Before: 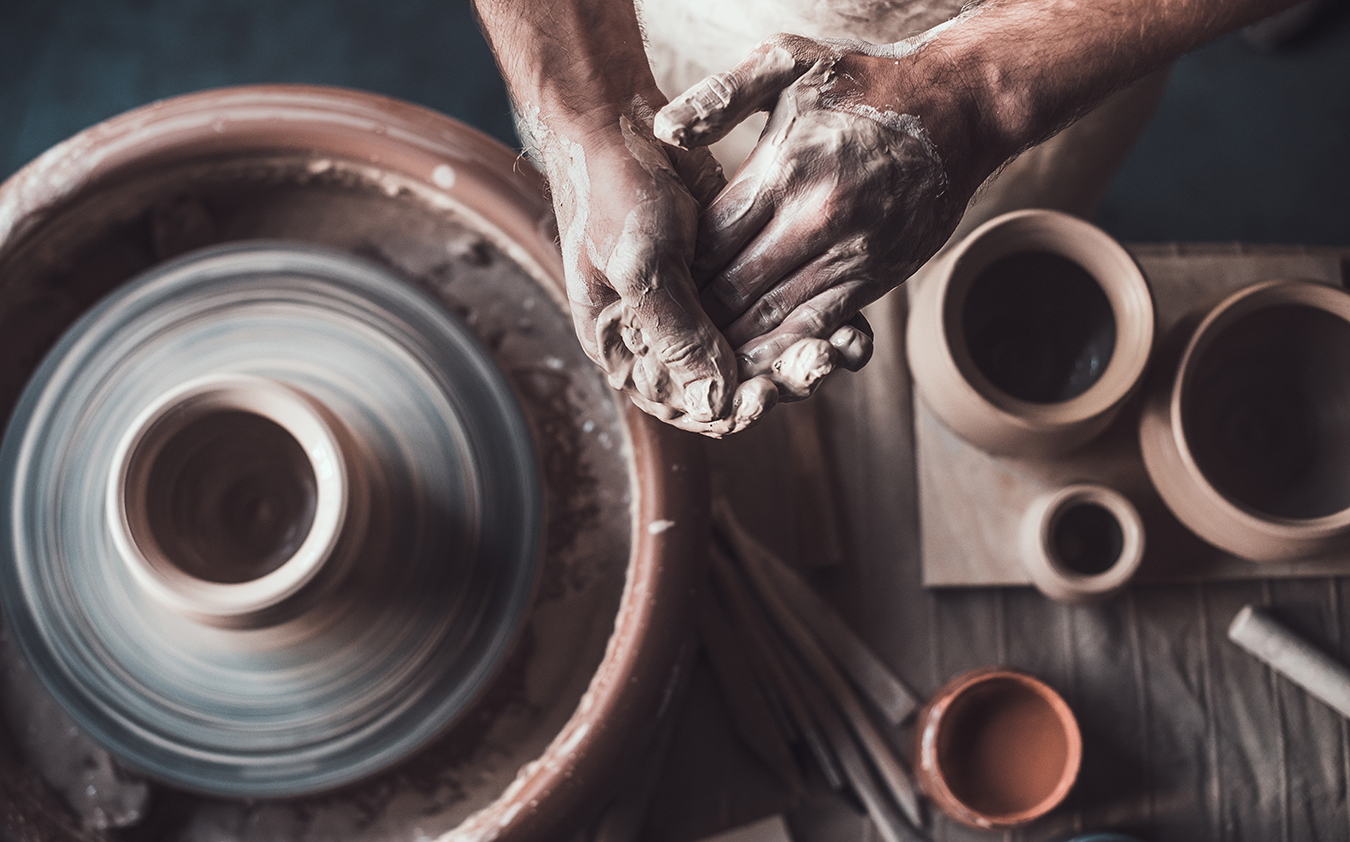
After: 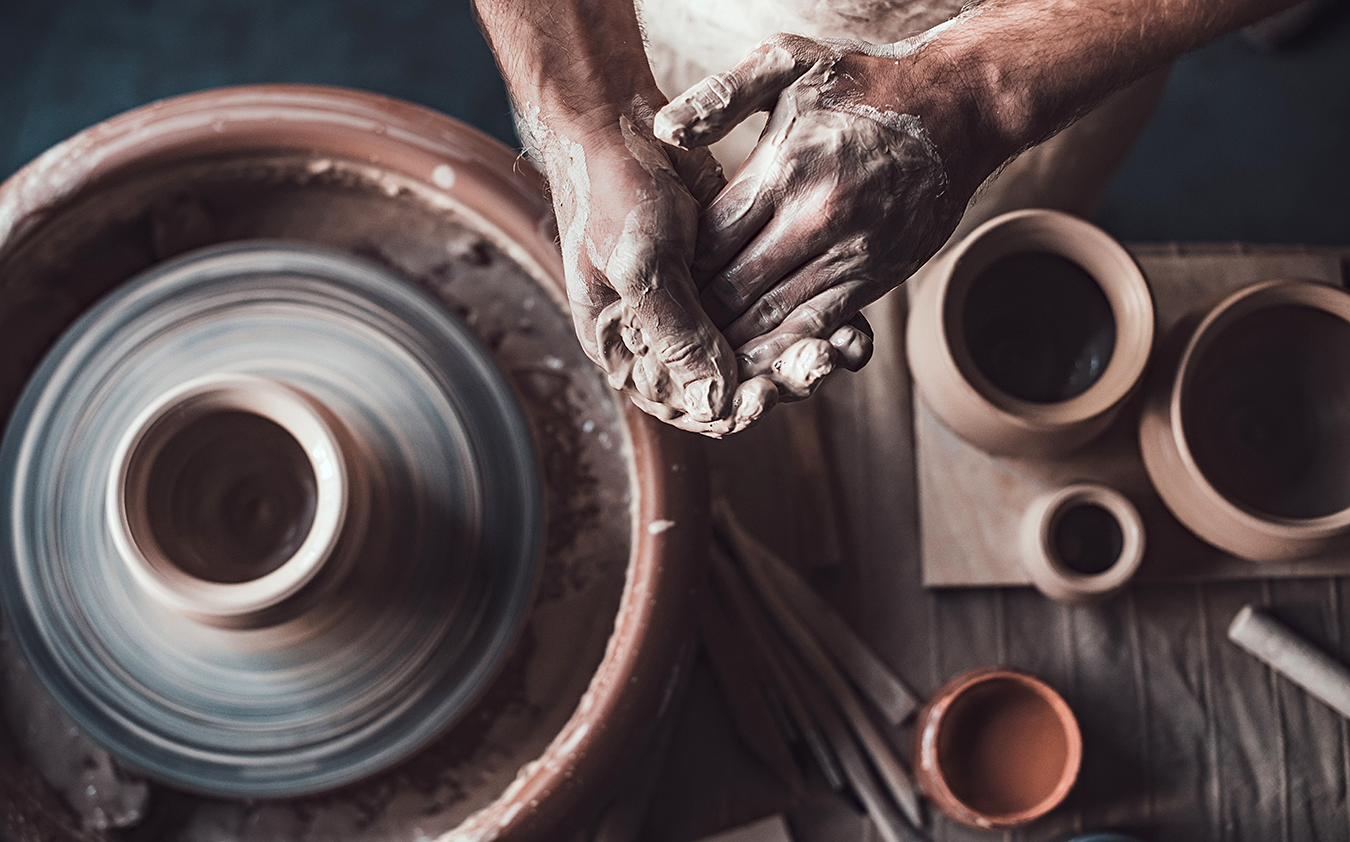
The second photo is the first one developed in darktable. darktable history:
haze removal: compatibility mode true, adaptive false
sharpen: amount 0.2
